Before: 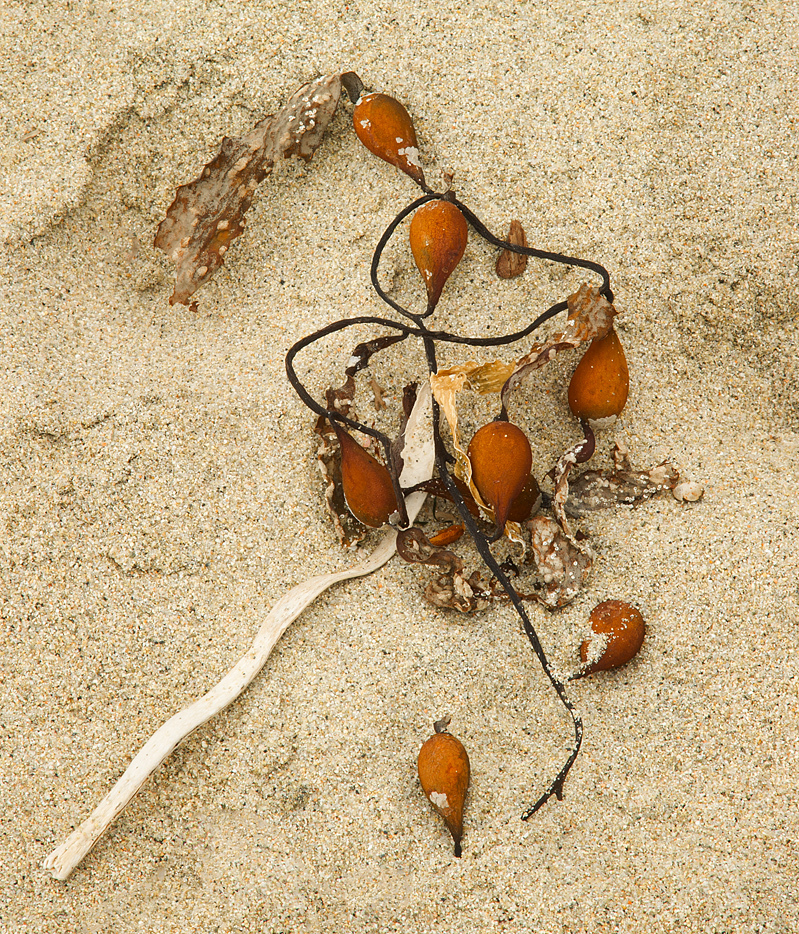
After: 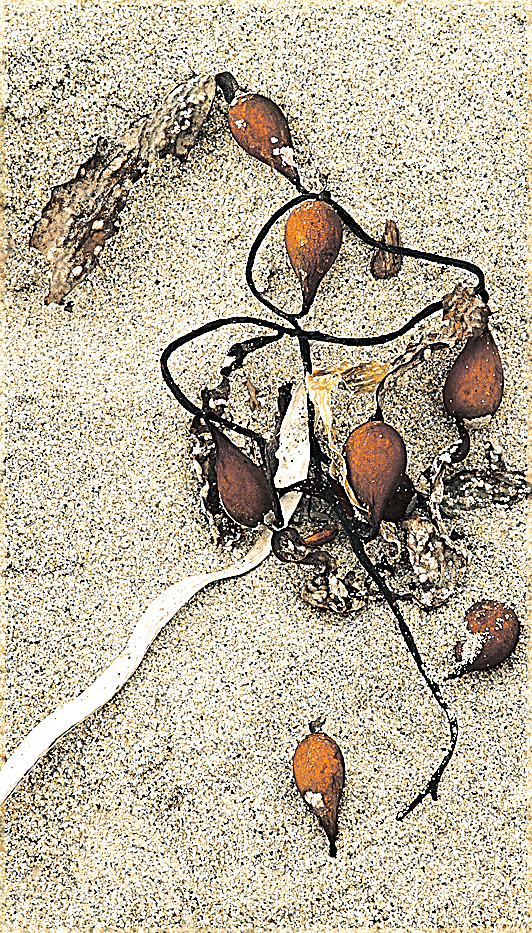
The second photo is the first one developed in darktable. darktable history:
local contrast: highlights 100%, shadows 100%, detail 120%, midtone range 0.2
crop and rotate: left 15.754%, right 17.579%
color zones: curves: ch0 [(0, 0.5) (0.143, 0.5) (0.286, 0.5) (0.429, 0.5) (0.571, 0.5) (0.714, 0.476) (0.857, 0.5) (1, 0.5)]; ch2 [(0, 0.5) (0.143, 0.5) (0.286, 0.5) (0.429, 0.5) (0.571, 0.5) (0.714, 0.487) (0.857, 0.5) (1, 0.5)]
sharpen: amount 2
tone equalizer: -8 EV -0.75 EV, -7 EV -0.7 EV, -6 EV -0.6 EV, -5 EV -0.4 EV, -3 EV 0.4 EV, -2 EV 0.6 EV, -1 EV 0.7 EV, +0 EV 0.75 EV, edges refinement/feathering 500, mask exposure compensation -1.57 EV, preserve details no
split-toning: shadows › hue 205.2°, shadows › saturation 0.29, highlights › hue 50.4°, highlights › saturation 0.38, balance -49.9
